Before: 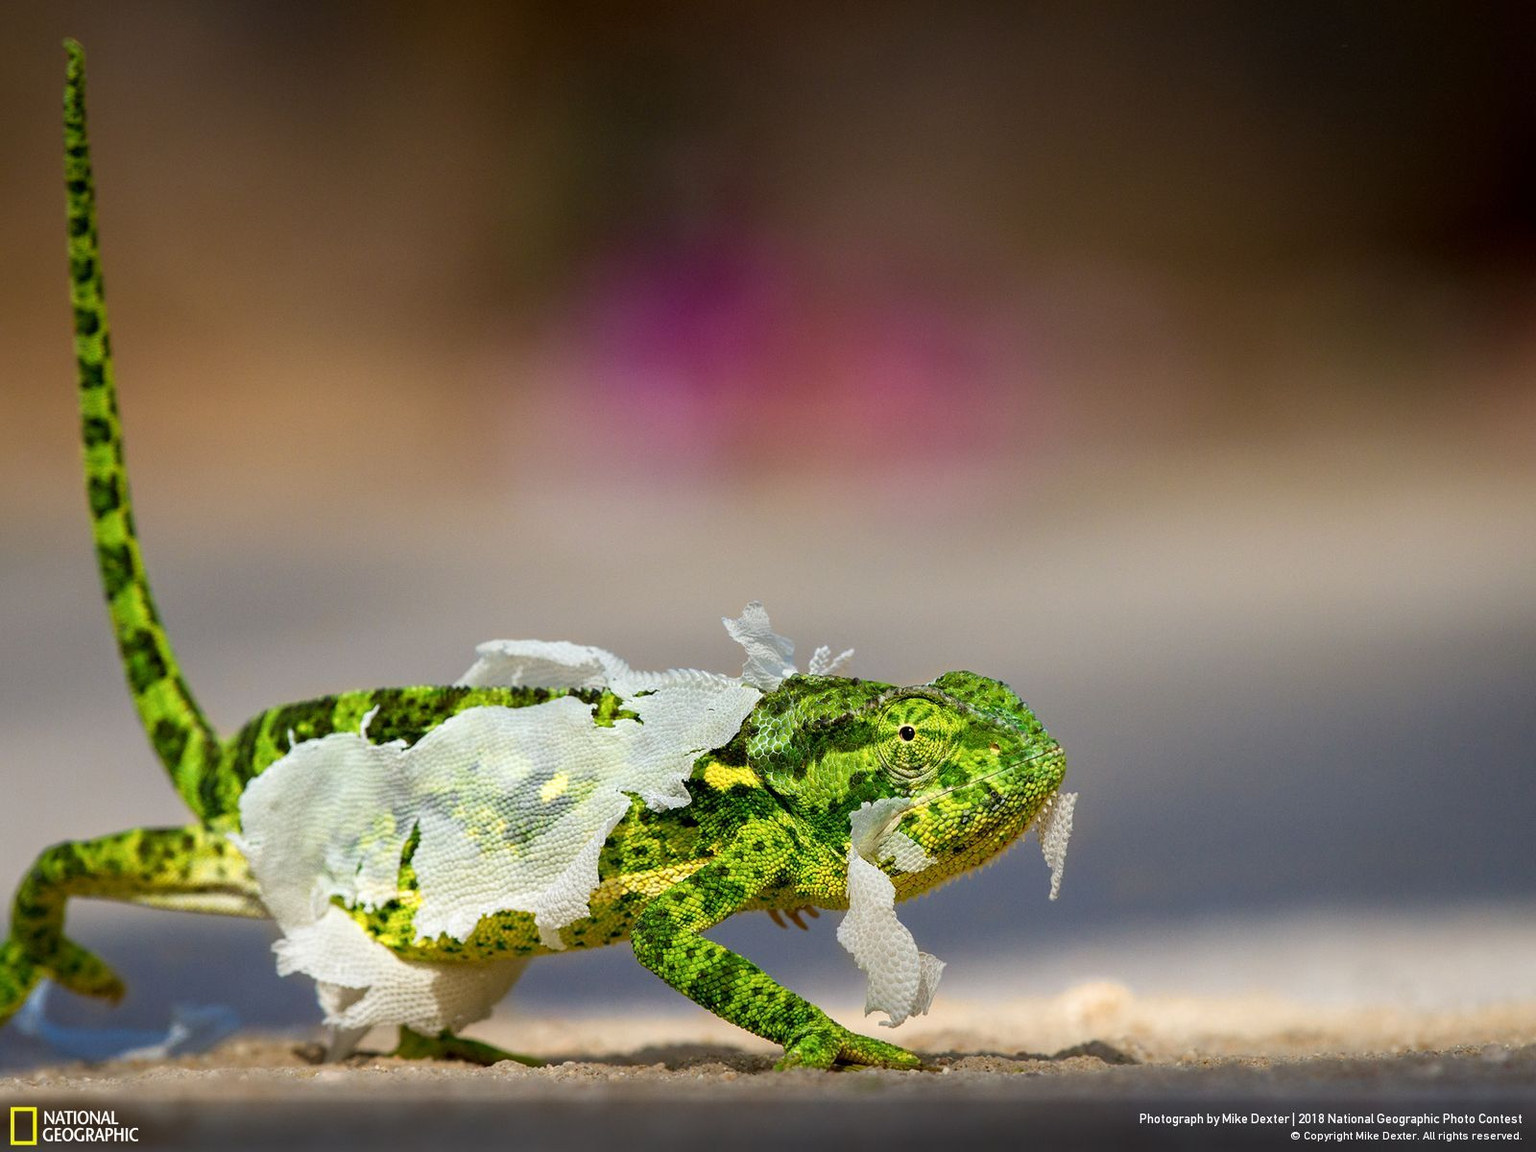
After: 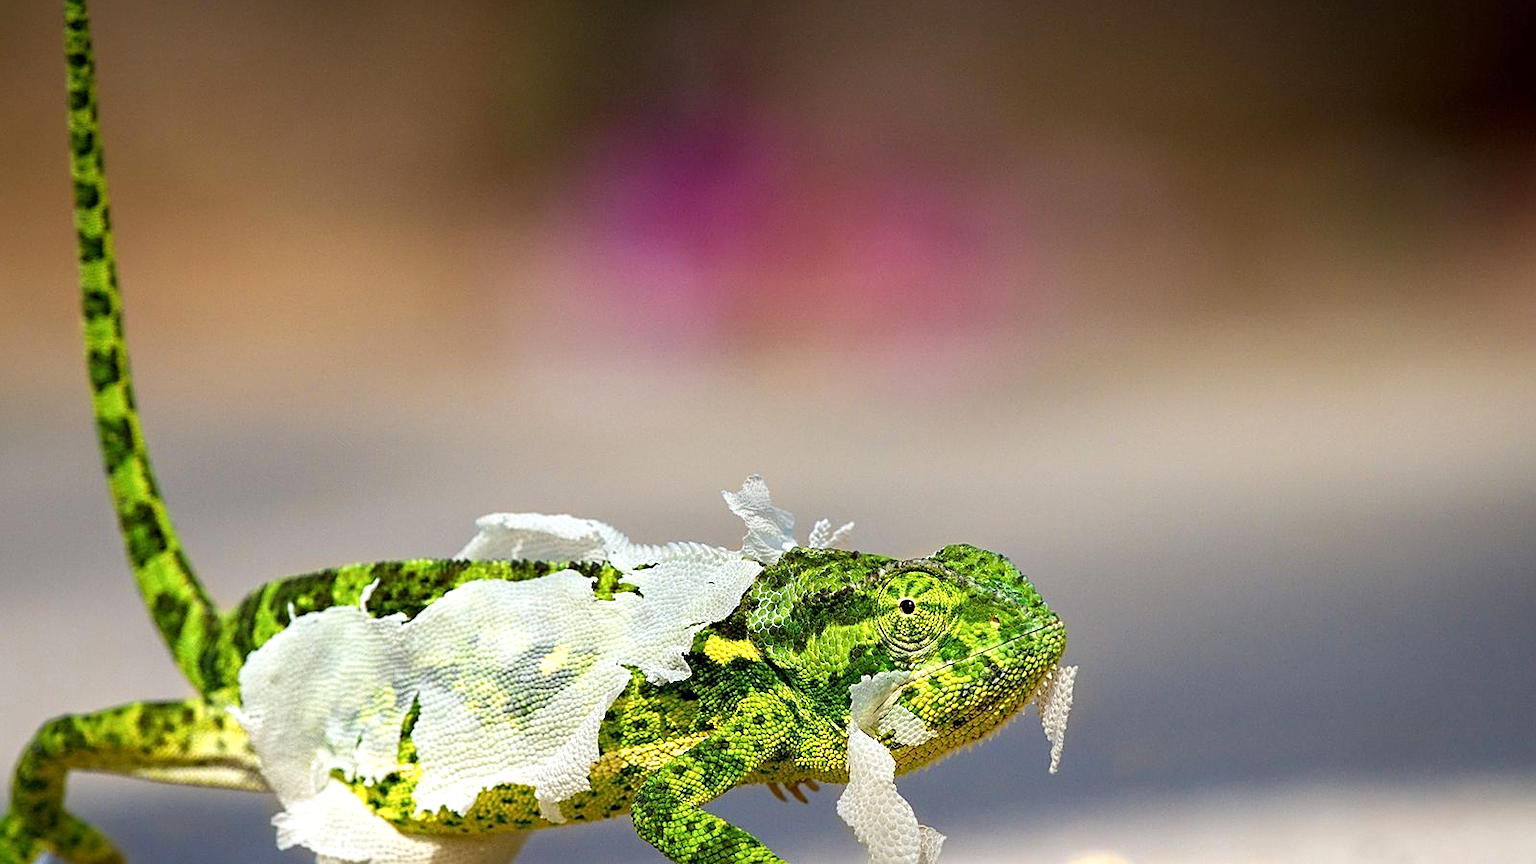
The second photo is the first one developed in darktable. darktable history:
crop: top 11.038%, bottom 13.962%
exposure: exposure 0.367 EV, compensate highlight preservation false
sharpen: on, module defaults
rotate and perspective: automatic cropping original format, crop left 0, crop top 0
